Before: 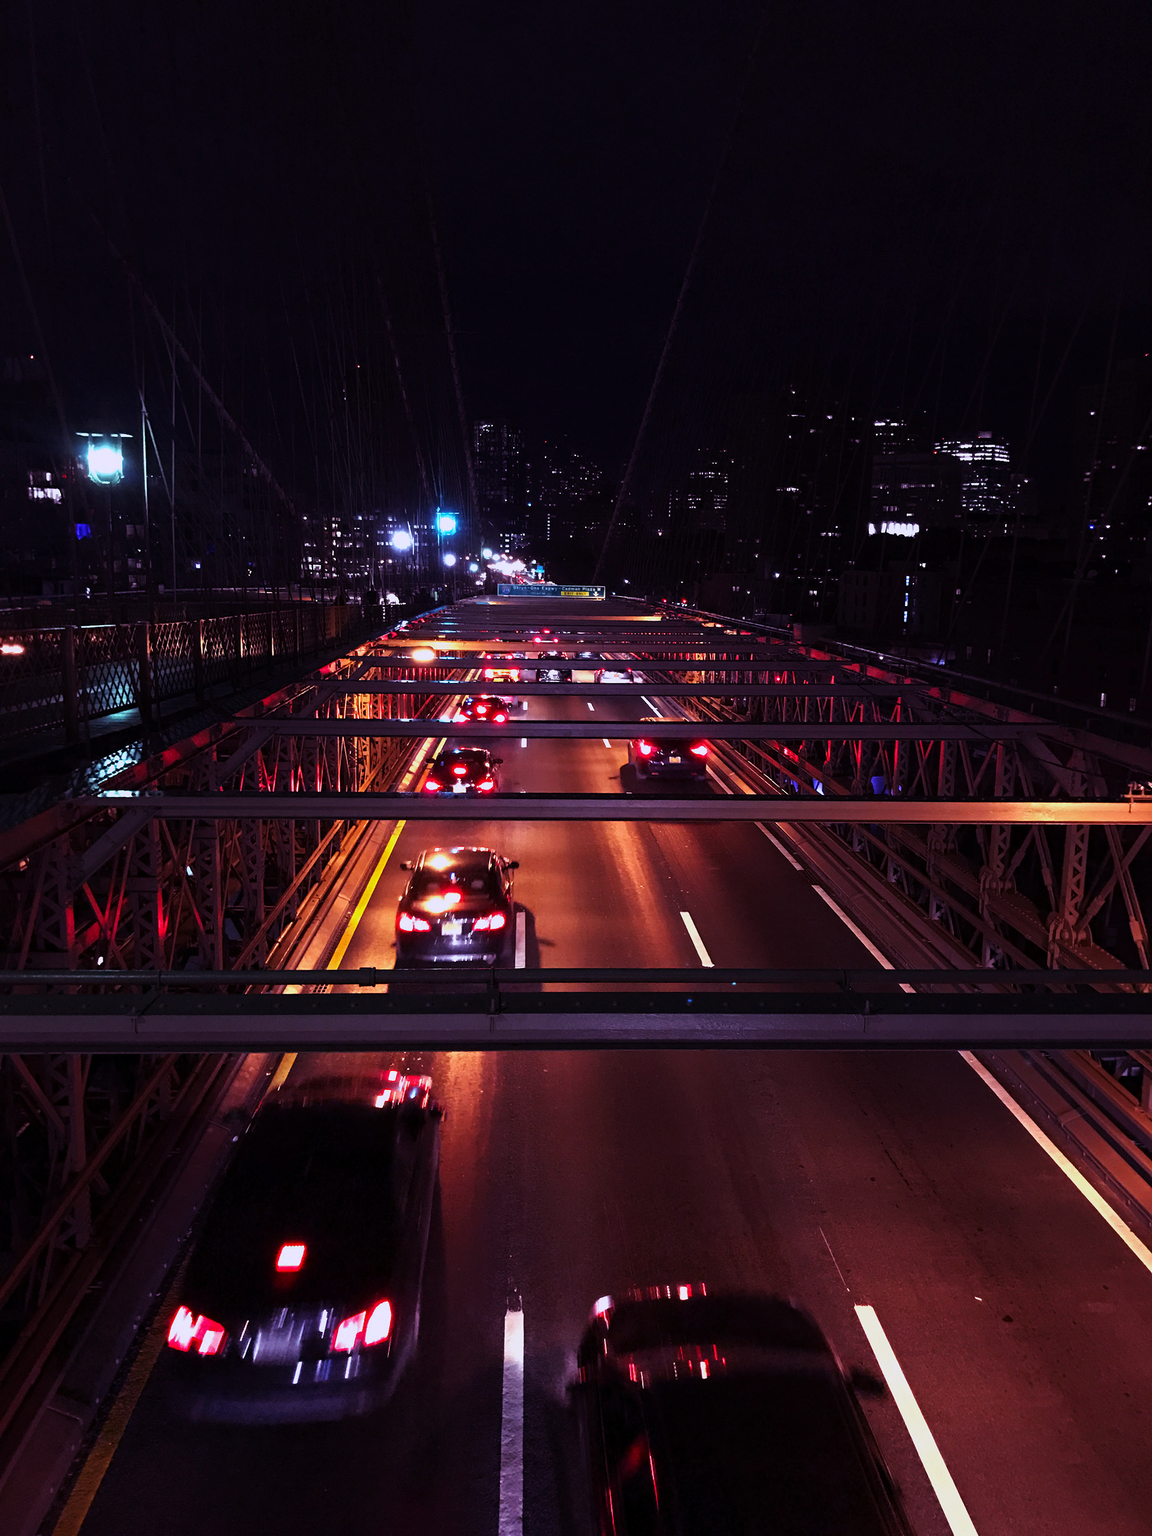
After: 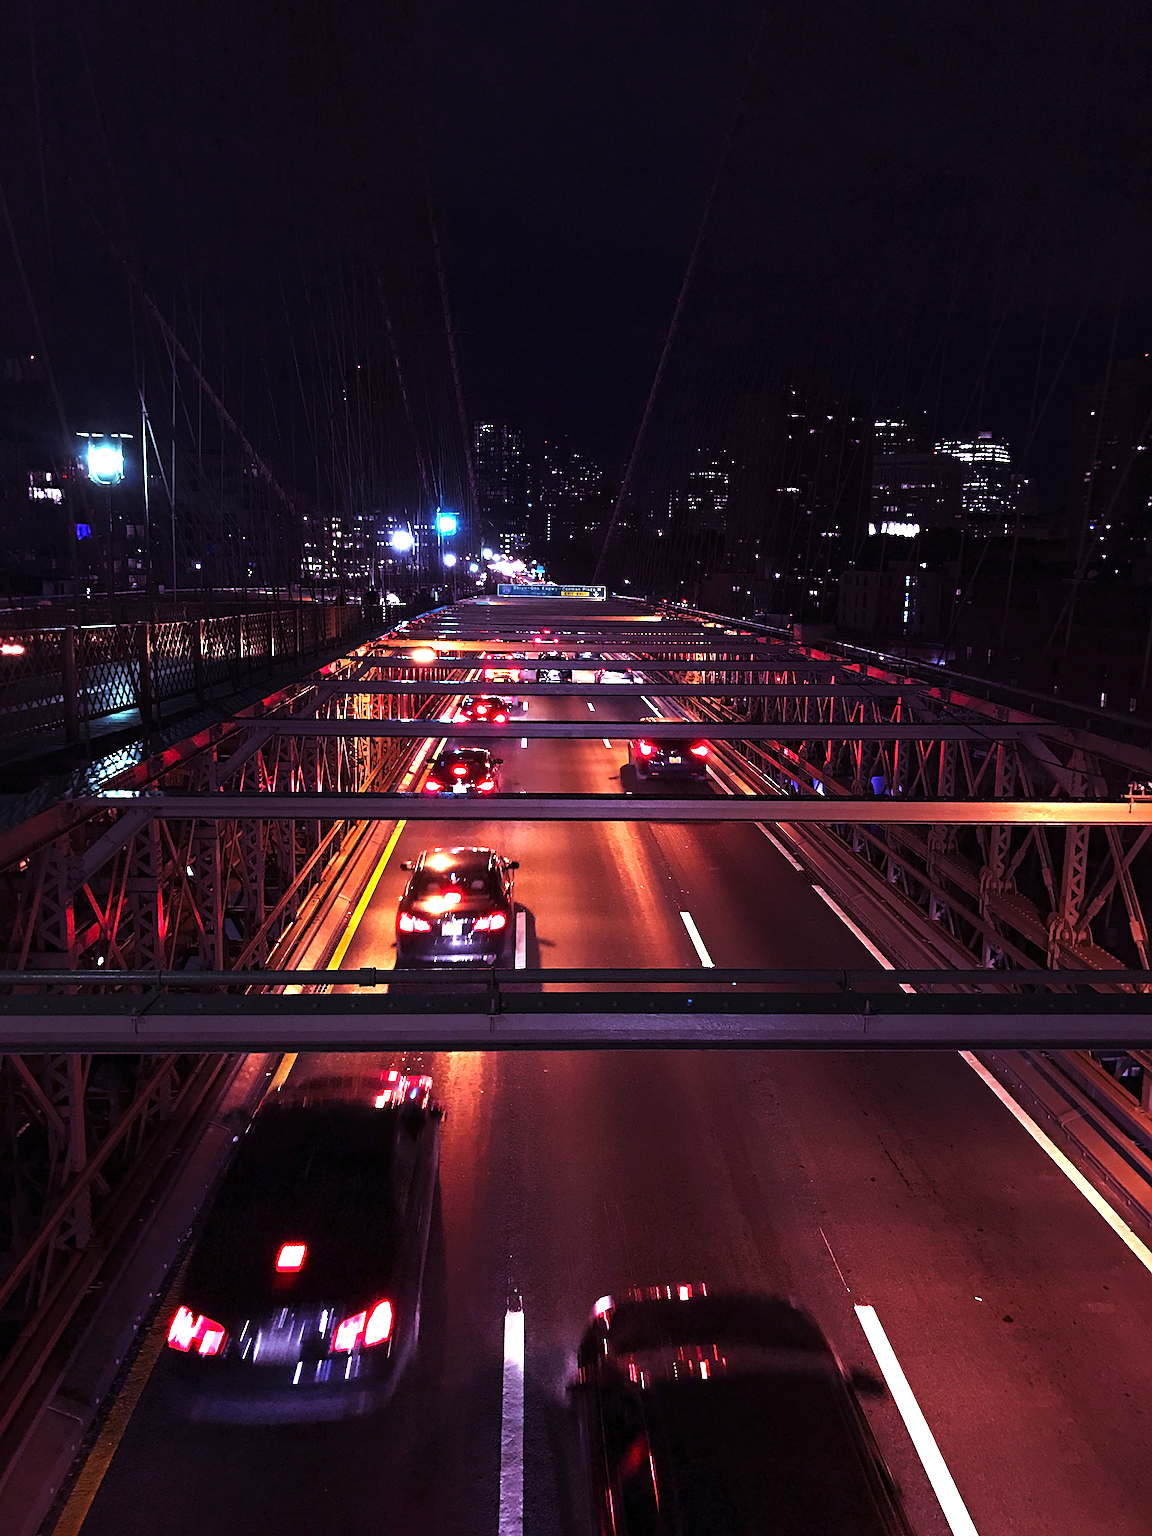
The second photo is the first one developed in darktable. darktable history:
exposure: black level correction 0, exposure 0.693 EV, compensate highlight preservation false
sharpen: on, module defaults
